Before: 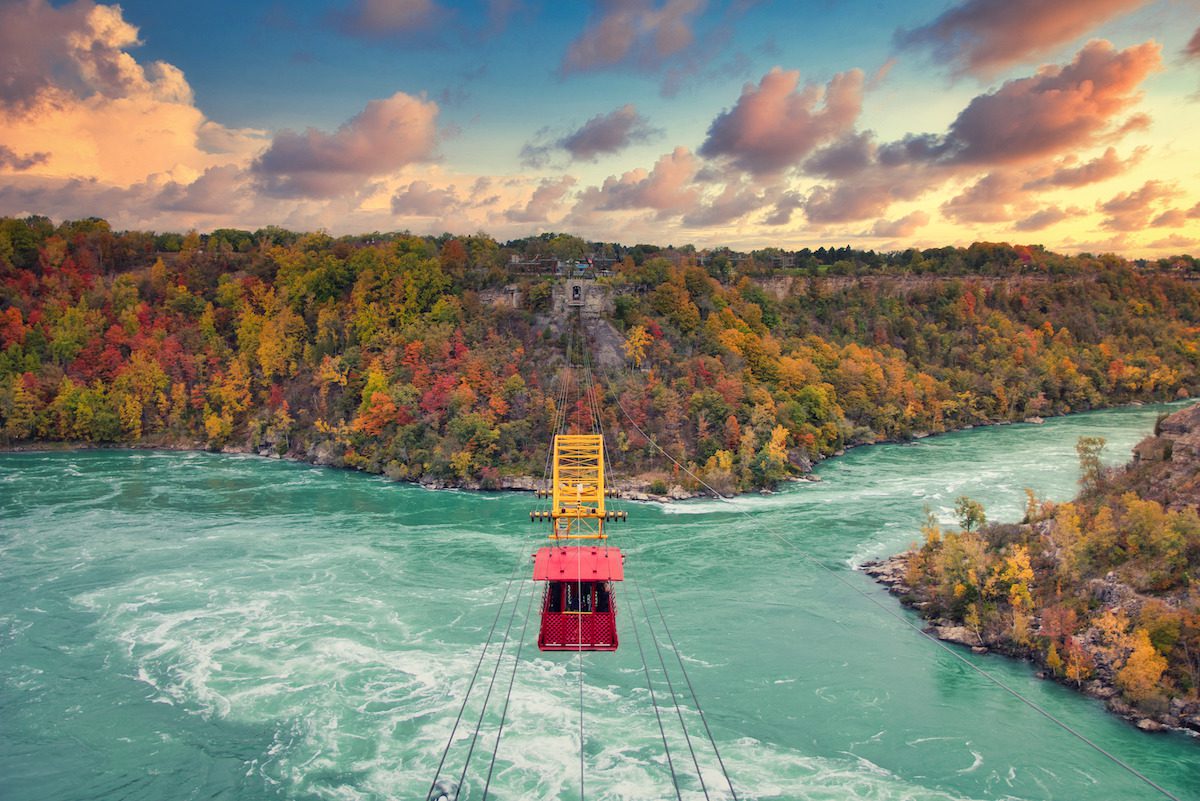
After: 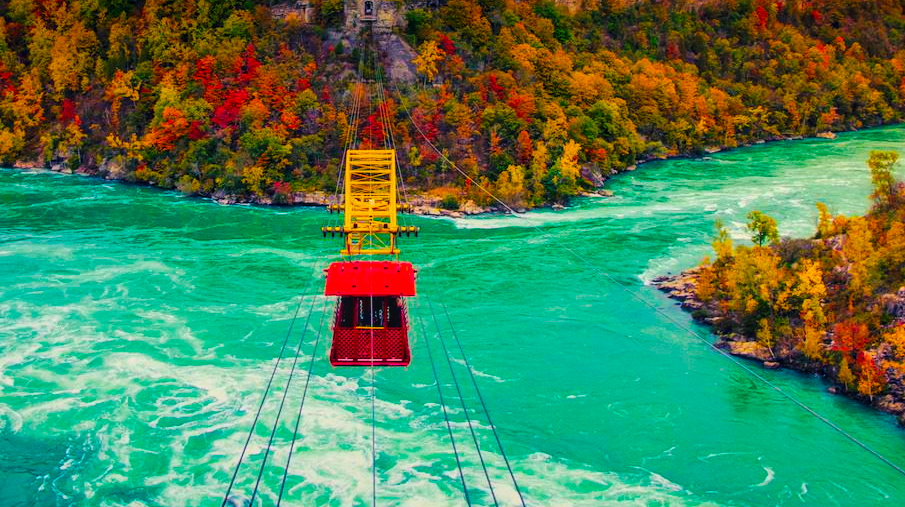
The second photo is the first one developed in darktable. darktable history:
local contrast: detail 109%
crop and rotate: left 17.335%, top 35.687%, right 7.247%, bottom 0.909%
color balance rgb: shadows lift › chroma 3.166%, shadows lift › hue 240.69°, power › chroma 0.498%, power › hue 215.2°, linear chroma grading › highlights 99.46%, linear chroma grading › global chroma 23.87%, perceptual saturation grading › global saturation 29.944%
tone curve: curves: ch0 [(0, 0) (0.106, 0.026) (0.275, 0.155) (0.392, 0.314) (0.513, 0.481) (0.657, 0.667) (1, 1)]; ch1 [(0, 0) (0.5, 0.511) (0.536, 0.579) (0.587, 0.69) (1, 1)]; ch2 [(0, 0) (0.5, 0.5) (0.55, 0.552) (0.625, 0.699) (1, 1)], preserve colors none
